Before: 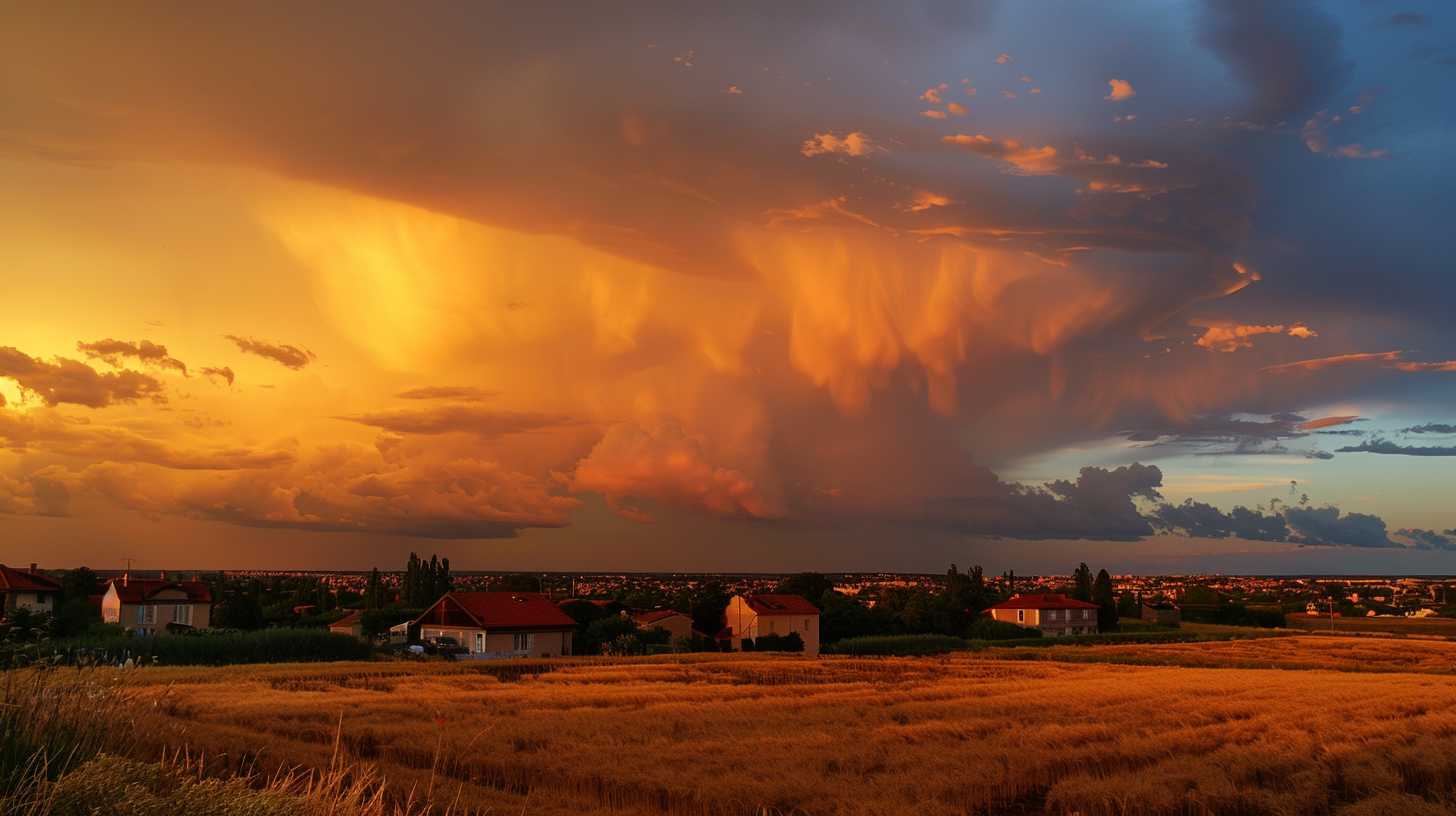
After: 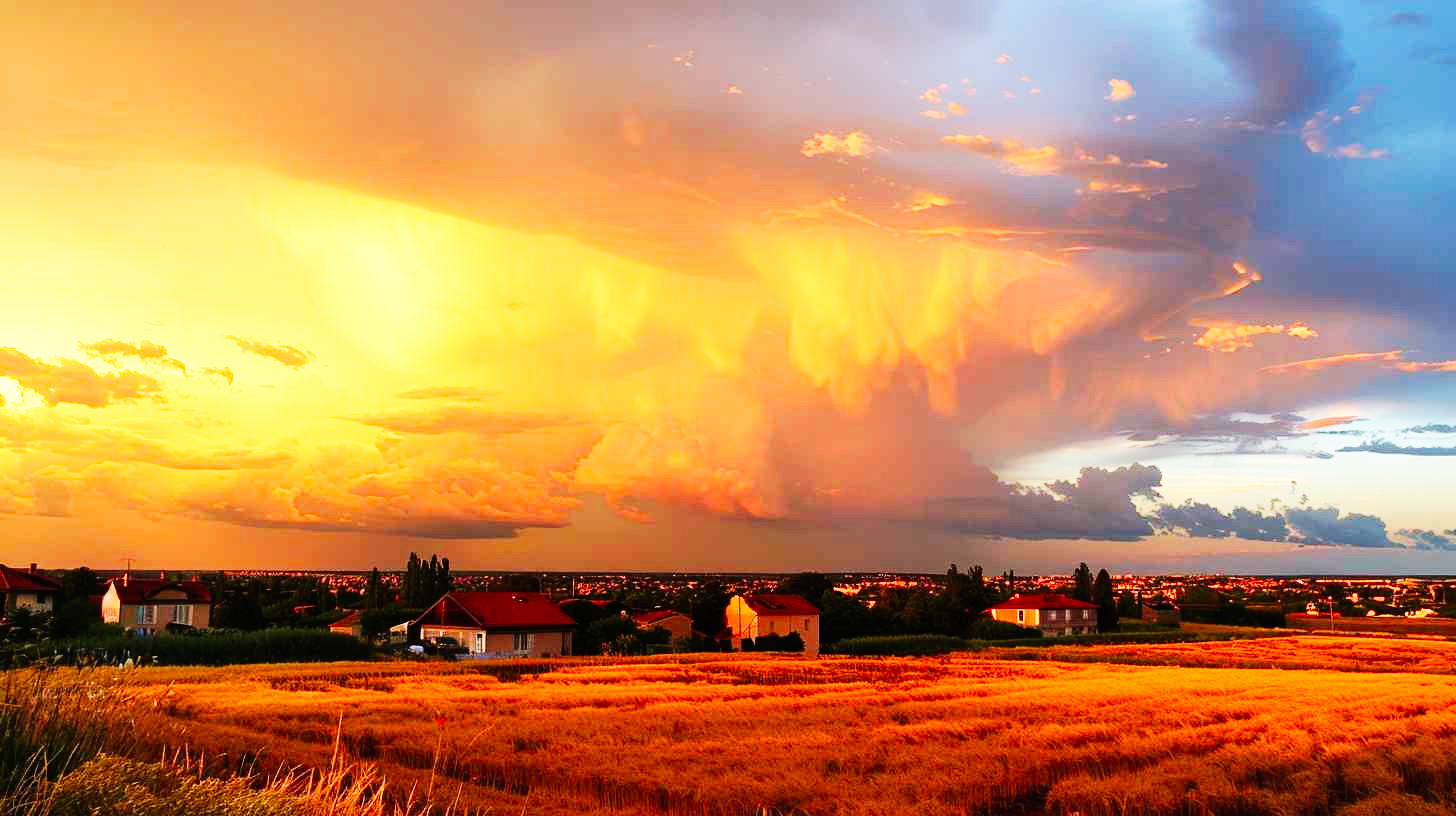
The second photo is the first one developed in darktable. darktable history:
exposure: exposure 0.579 EV, compensate exposure bias true, compensate highlight preservation false
base curve: curves: ch0 [(0, 0) (0.007, 0.004) (0.027, 0.03) (0.046, 0.07) (0.207, 0.54) (0.442, 0.872) (0.673, 0.972) (1, 1)], preserve colors none
